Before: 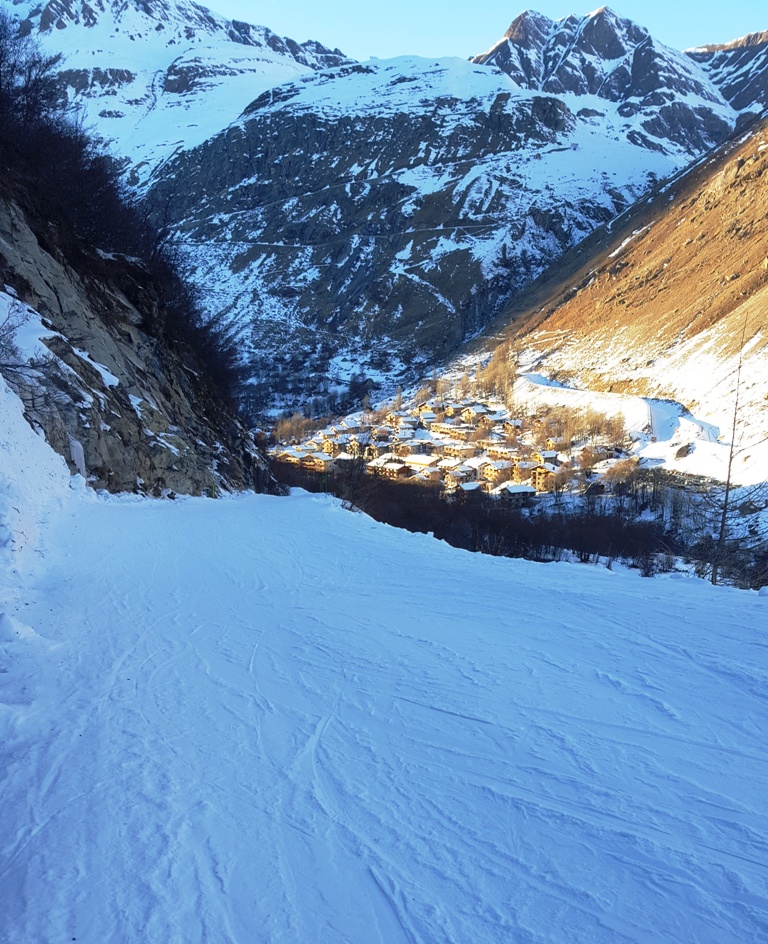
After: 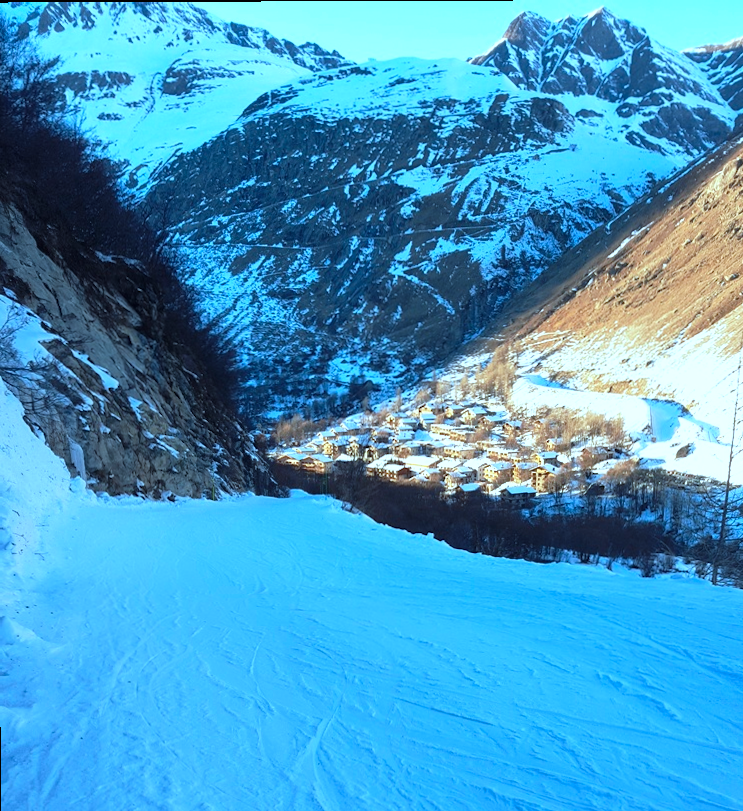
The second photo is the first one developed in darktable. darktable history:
crop and rotate: angle 0.227°, left 0.356%, right 3.239%, bottom 14.284%
exposure: exposure 0.297 EV, compensate highlight preservation false
color correction: highlights a* -10.57, highlights b* -19.56
